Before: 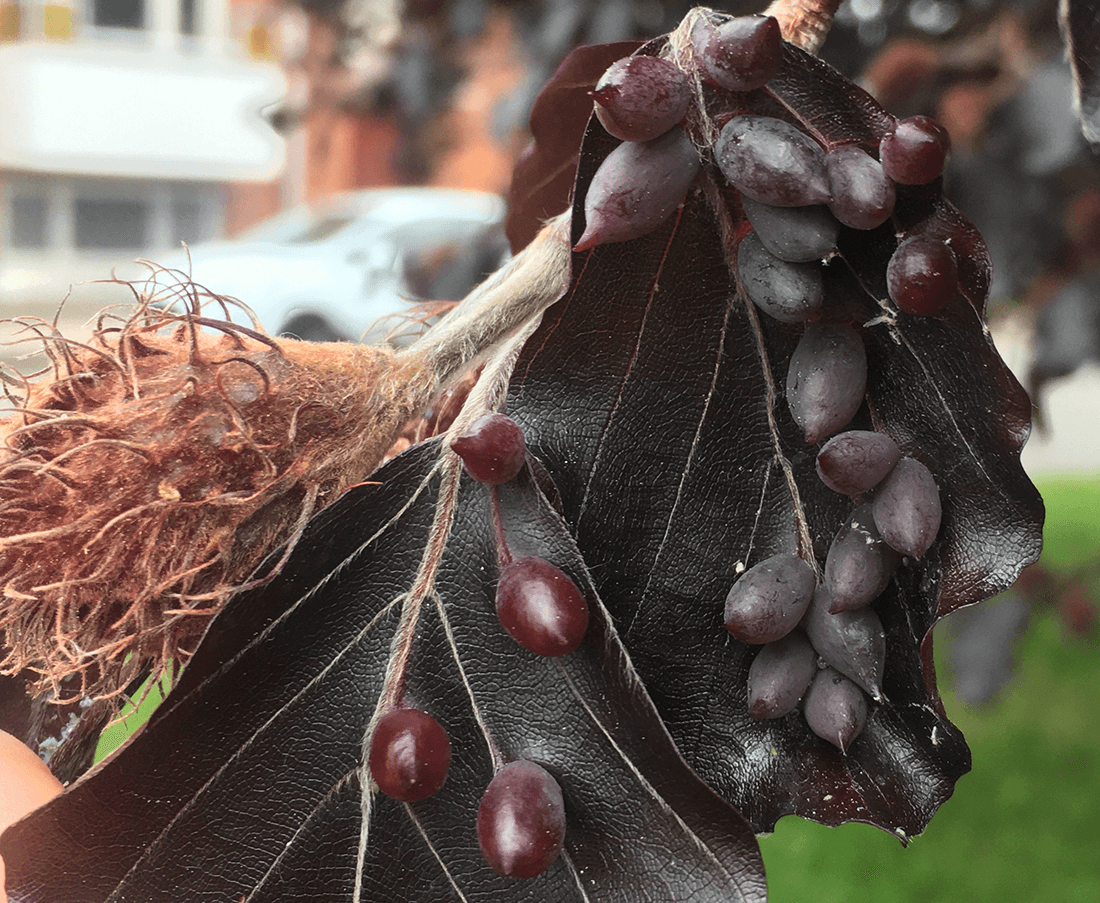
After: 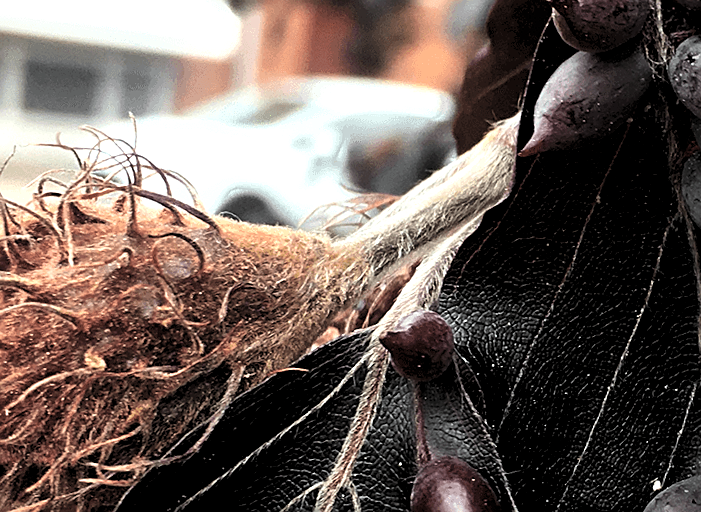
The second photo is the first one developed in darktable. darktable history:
sharpen: on, module defaults
crop and rotate: angle -4.99°, left 2.122%, top 6.945%, right 27.566%, bottom 30.519%
levels: levels [0.182, 0.542, 0.902]
